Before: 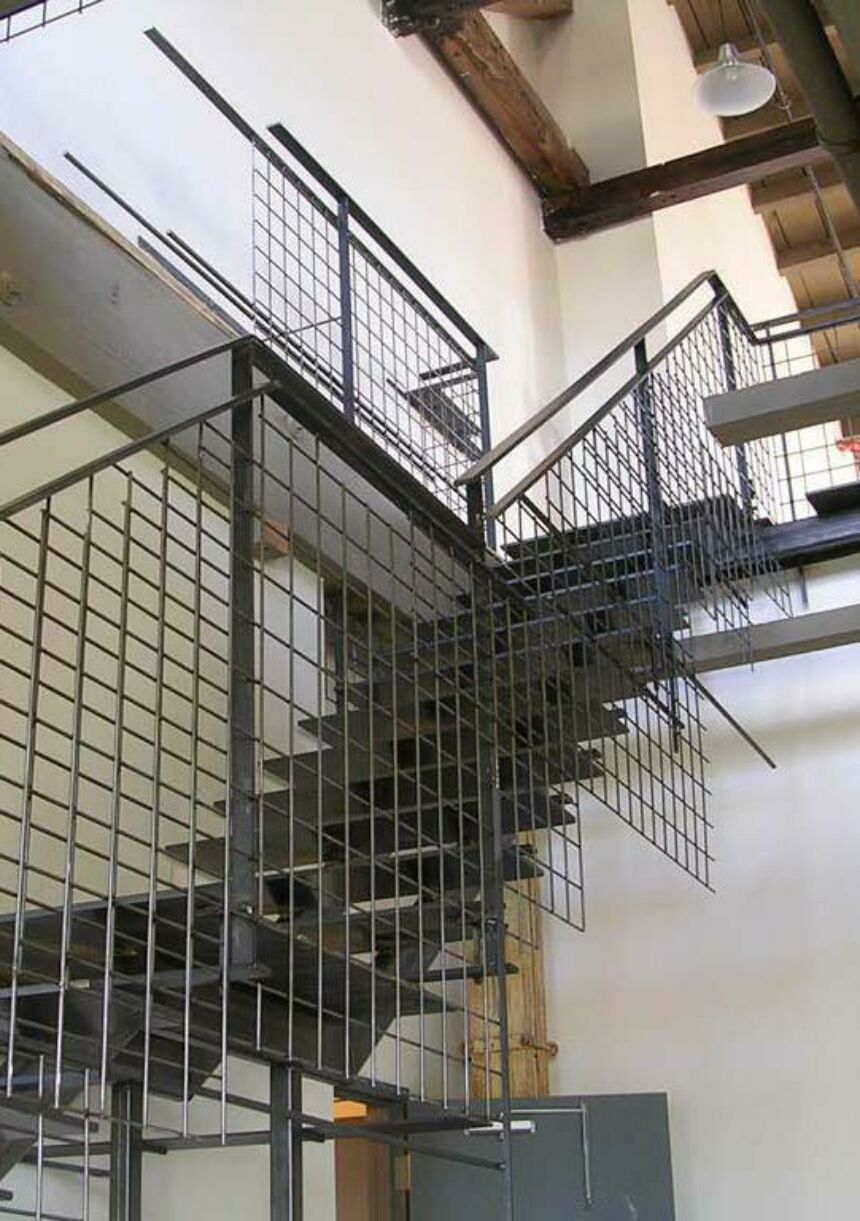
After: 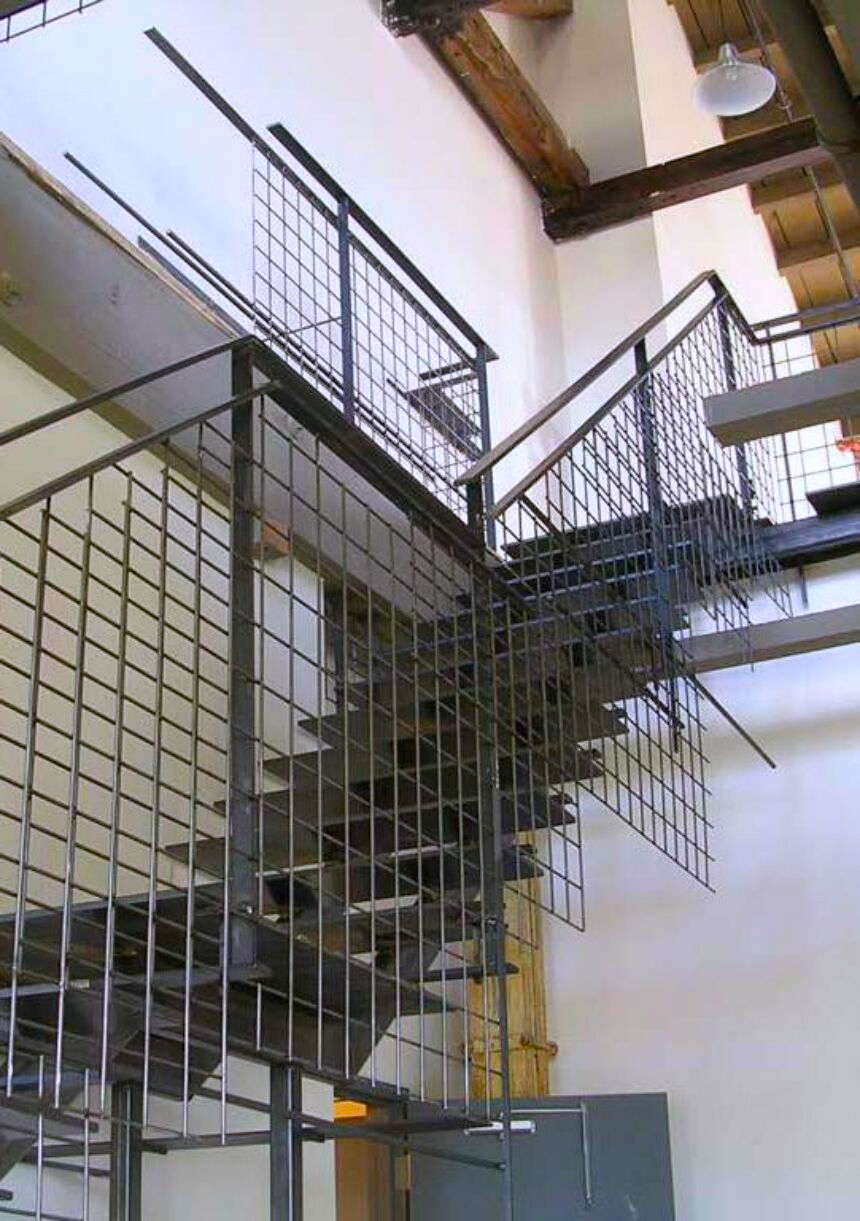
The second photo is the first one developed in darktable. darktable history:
color calibration: illuminant as shot in camera, x 0.358, y 0.373, temperature 4628.91 K
color balance rgb: power › chroma 0.236%, power › hue 60.39°, perceptual saturation grading › global saturation 29.8%, global vibrance 20%
